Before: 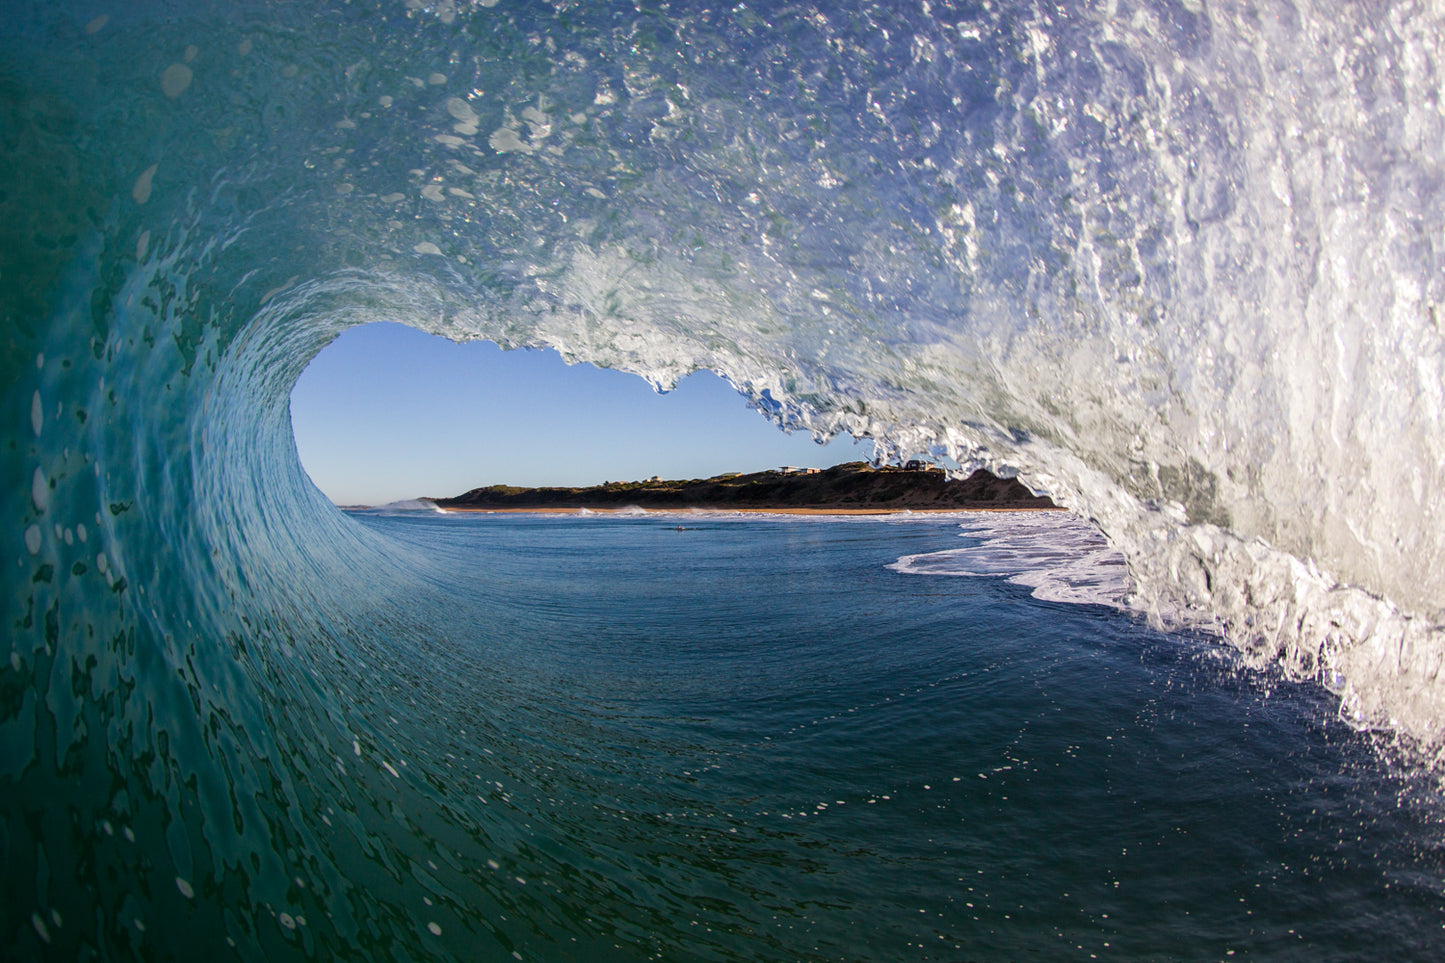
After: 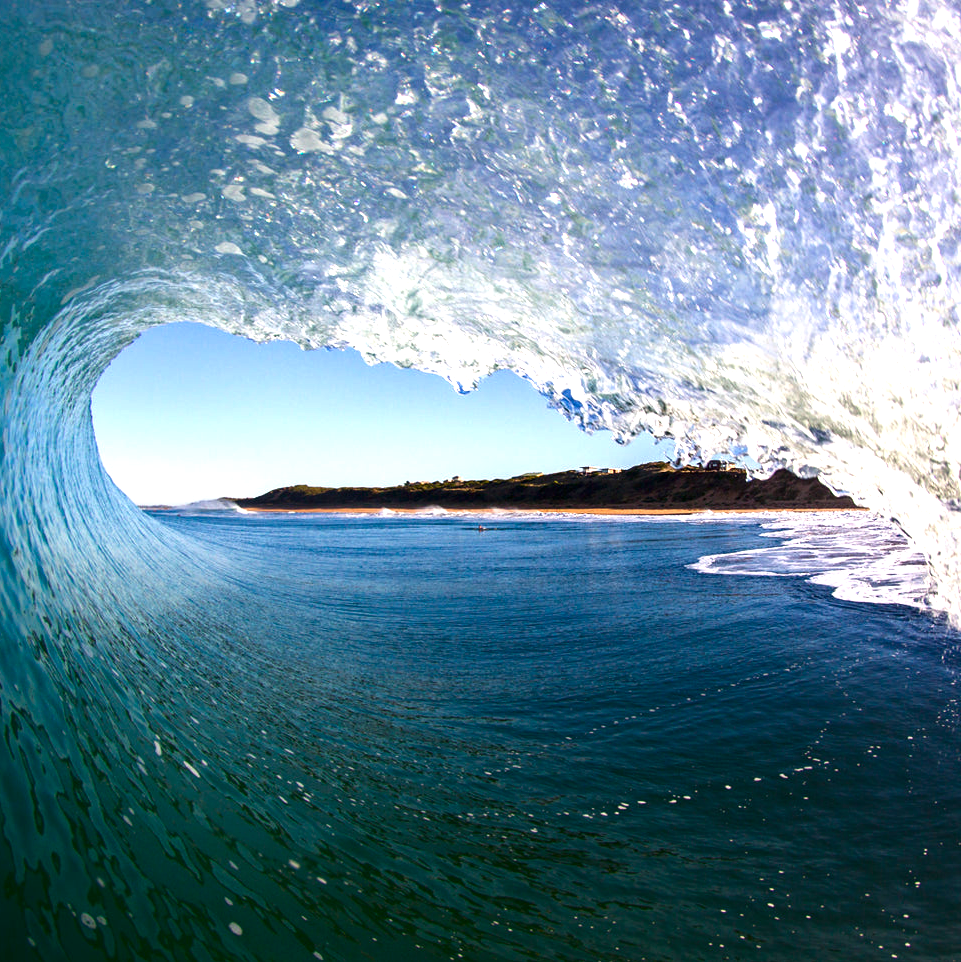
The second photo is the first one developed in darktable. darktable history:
contrast brightness saturation: contrast 0.065, brightness -0.15, saturation 0.112
exposure: black level correction 0, exposure 1.02 EV, compensate exposure bias true, compensate highlight preservation false
crop and rotate: left 13.776%, right 19.663%
